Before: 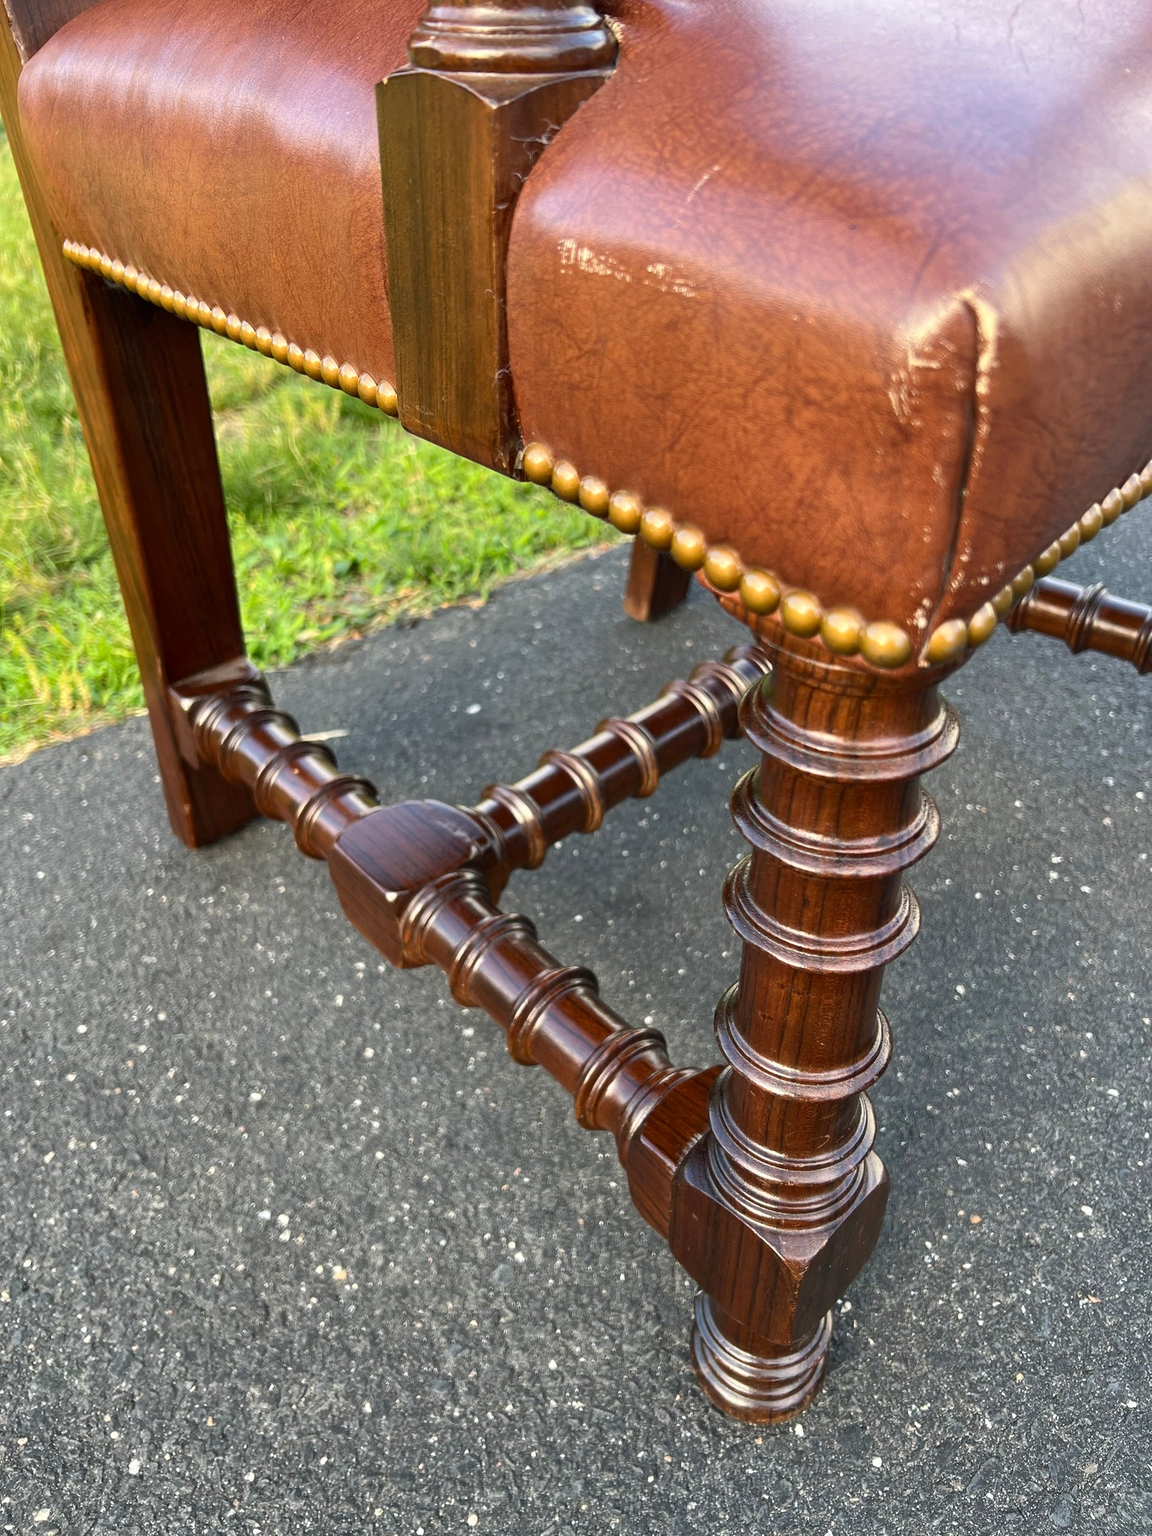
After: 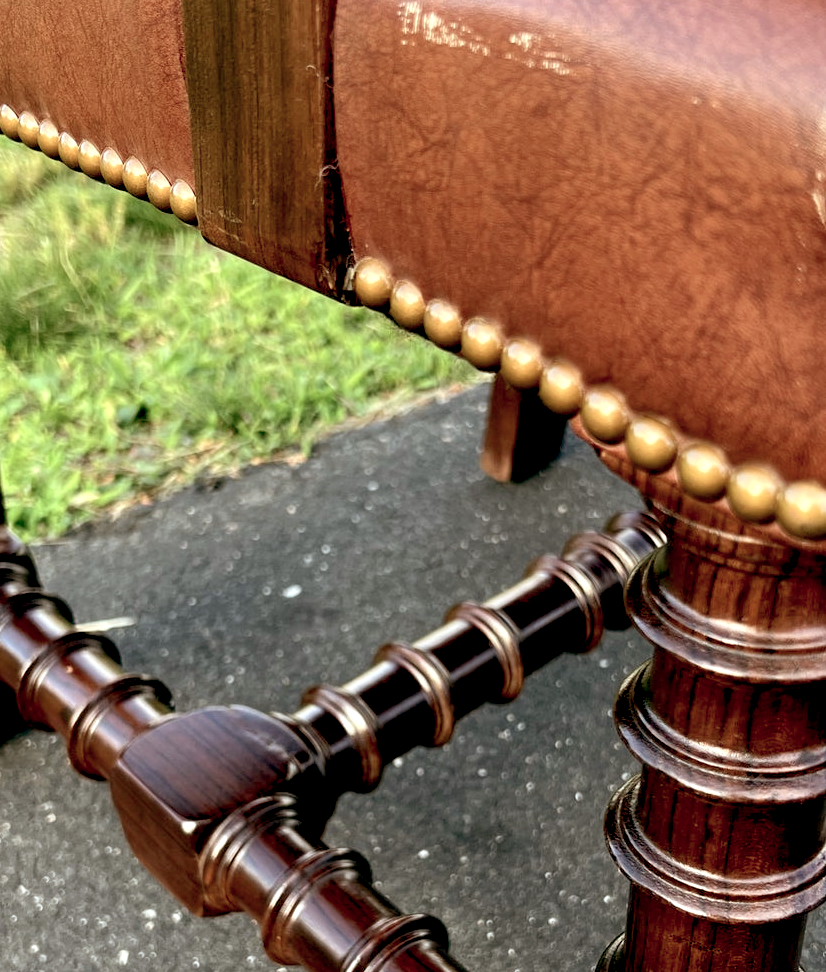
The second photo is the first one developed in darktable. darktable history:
crop: left 20.932%, top 15.471%, right 21.848%, bottom 34.081%
exposure: black level correction 0.031, exposure 0.304 EV, compensate highlight preservation false
color balance: lift [1, 0.994, 1.002, 1.006], gamma [0.957, 1.081, 1.016, 0.919], gain [0.97, 0.972, 1.01, 1.028], input saturation 91.06%, output saturation 79.8%
